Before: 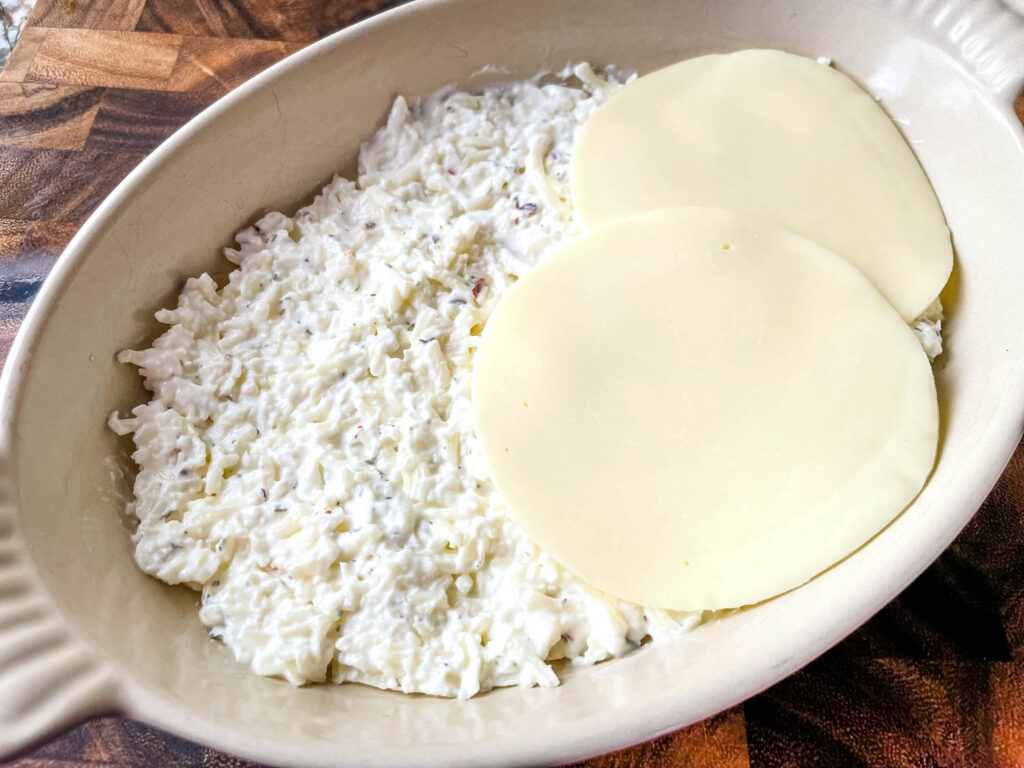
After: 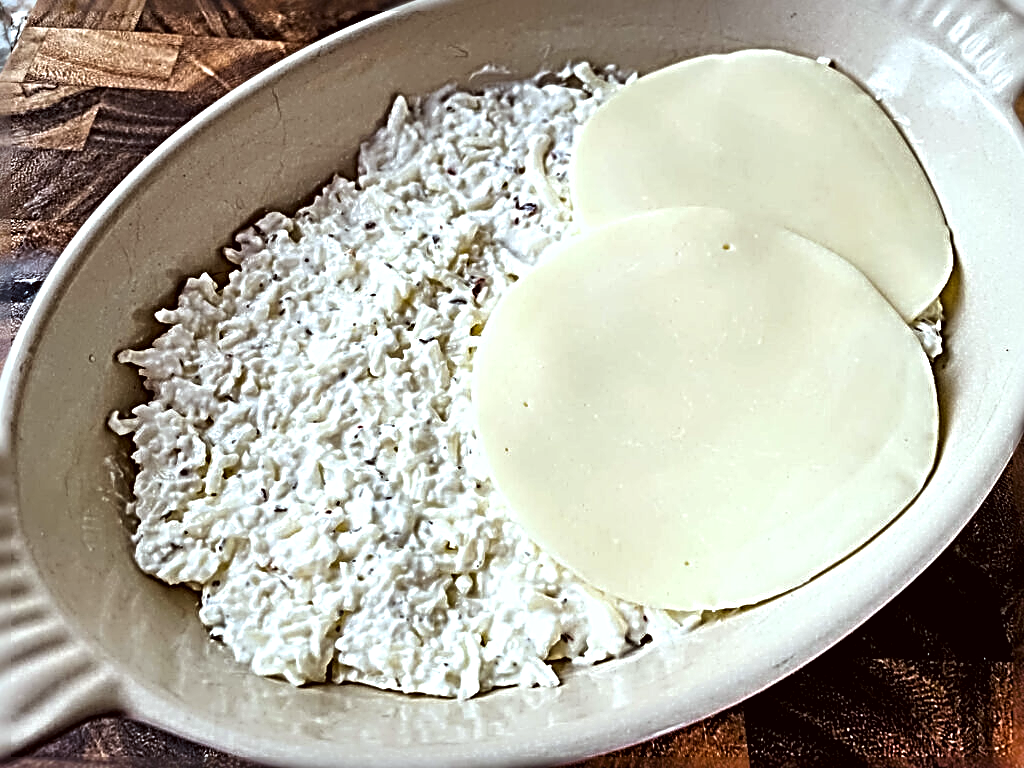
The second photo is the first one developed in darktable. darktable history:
tone equalizer: -8 EV -0.55 EV
sharpen: radius 4.001, amount 2
color correction: highlights a* -4.98, highlights b* -3.76, shadows a* 3.83, shadows b* 4.08
local contrast: mode bilateral grid, contrast 20, coarseness 50, detail 132%, midtone range 0.2
levels: levels [0.029, 0.545, 0.971]
exposure: exposure -0.072 EV, compensate highlight preservation false
